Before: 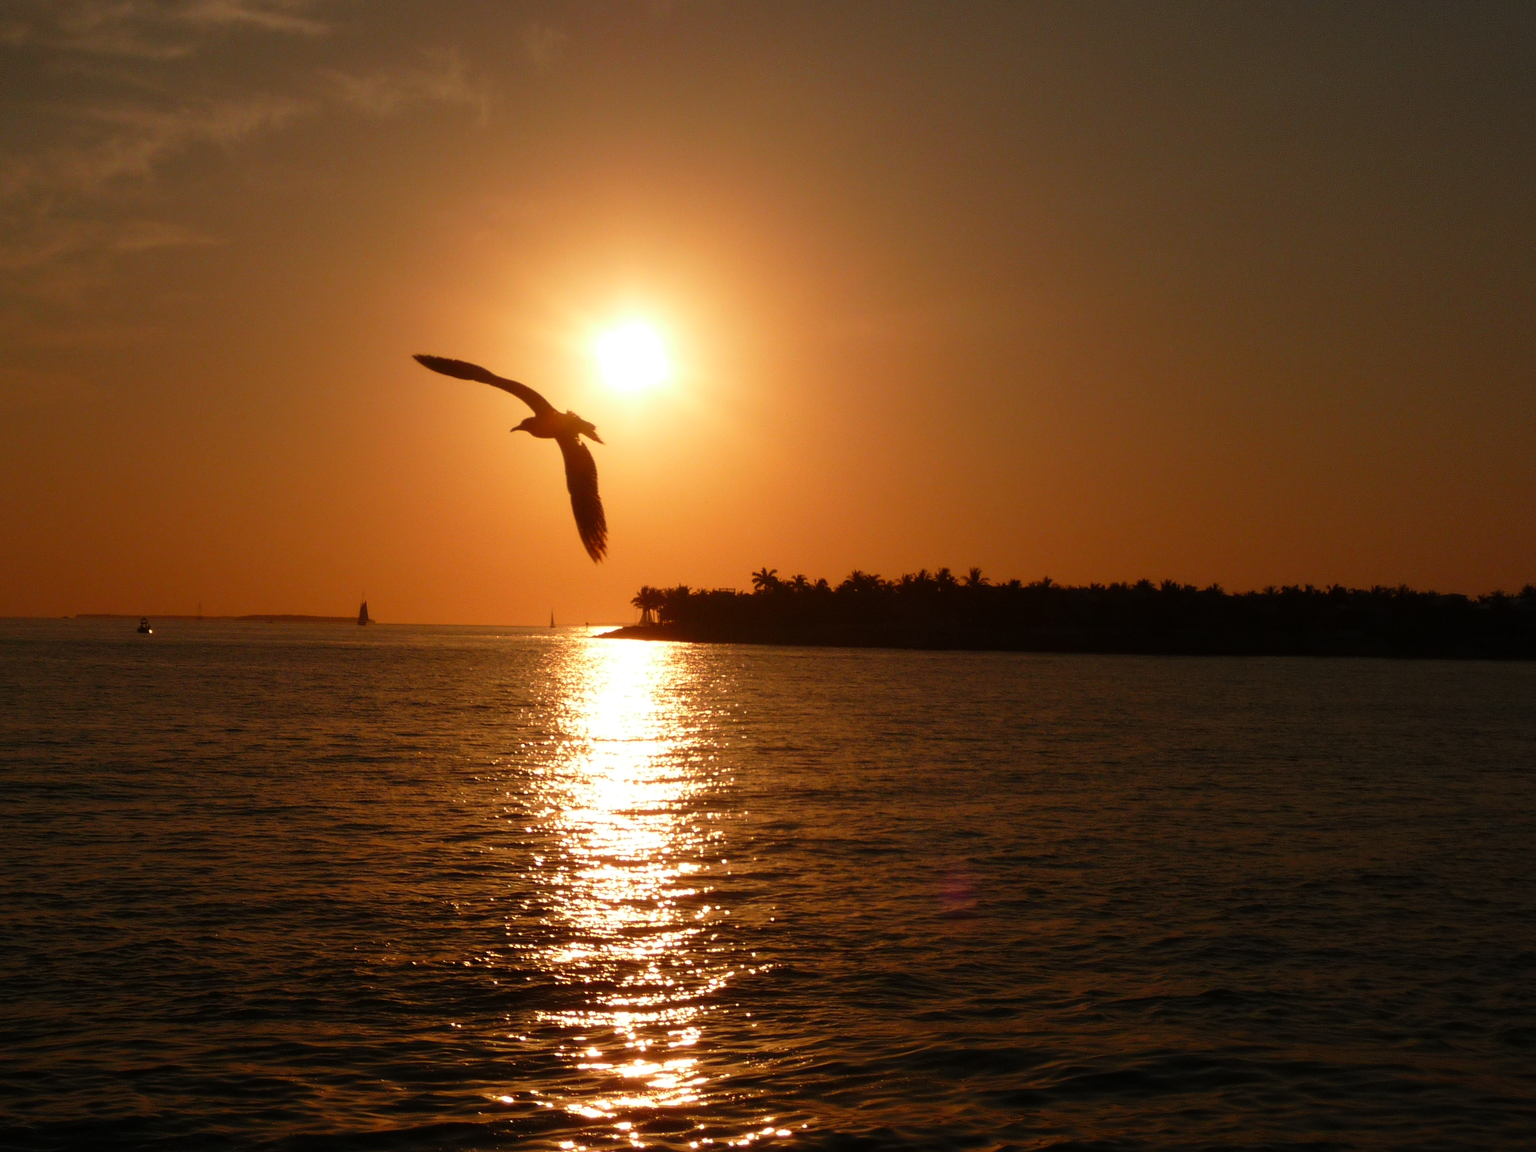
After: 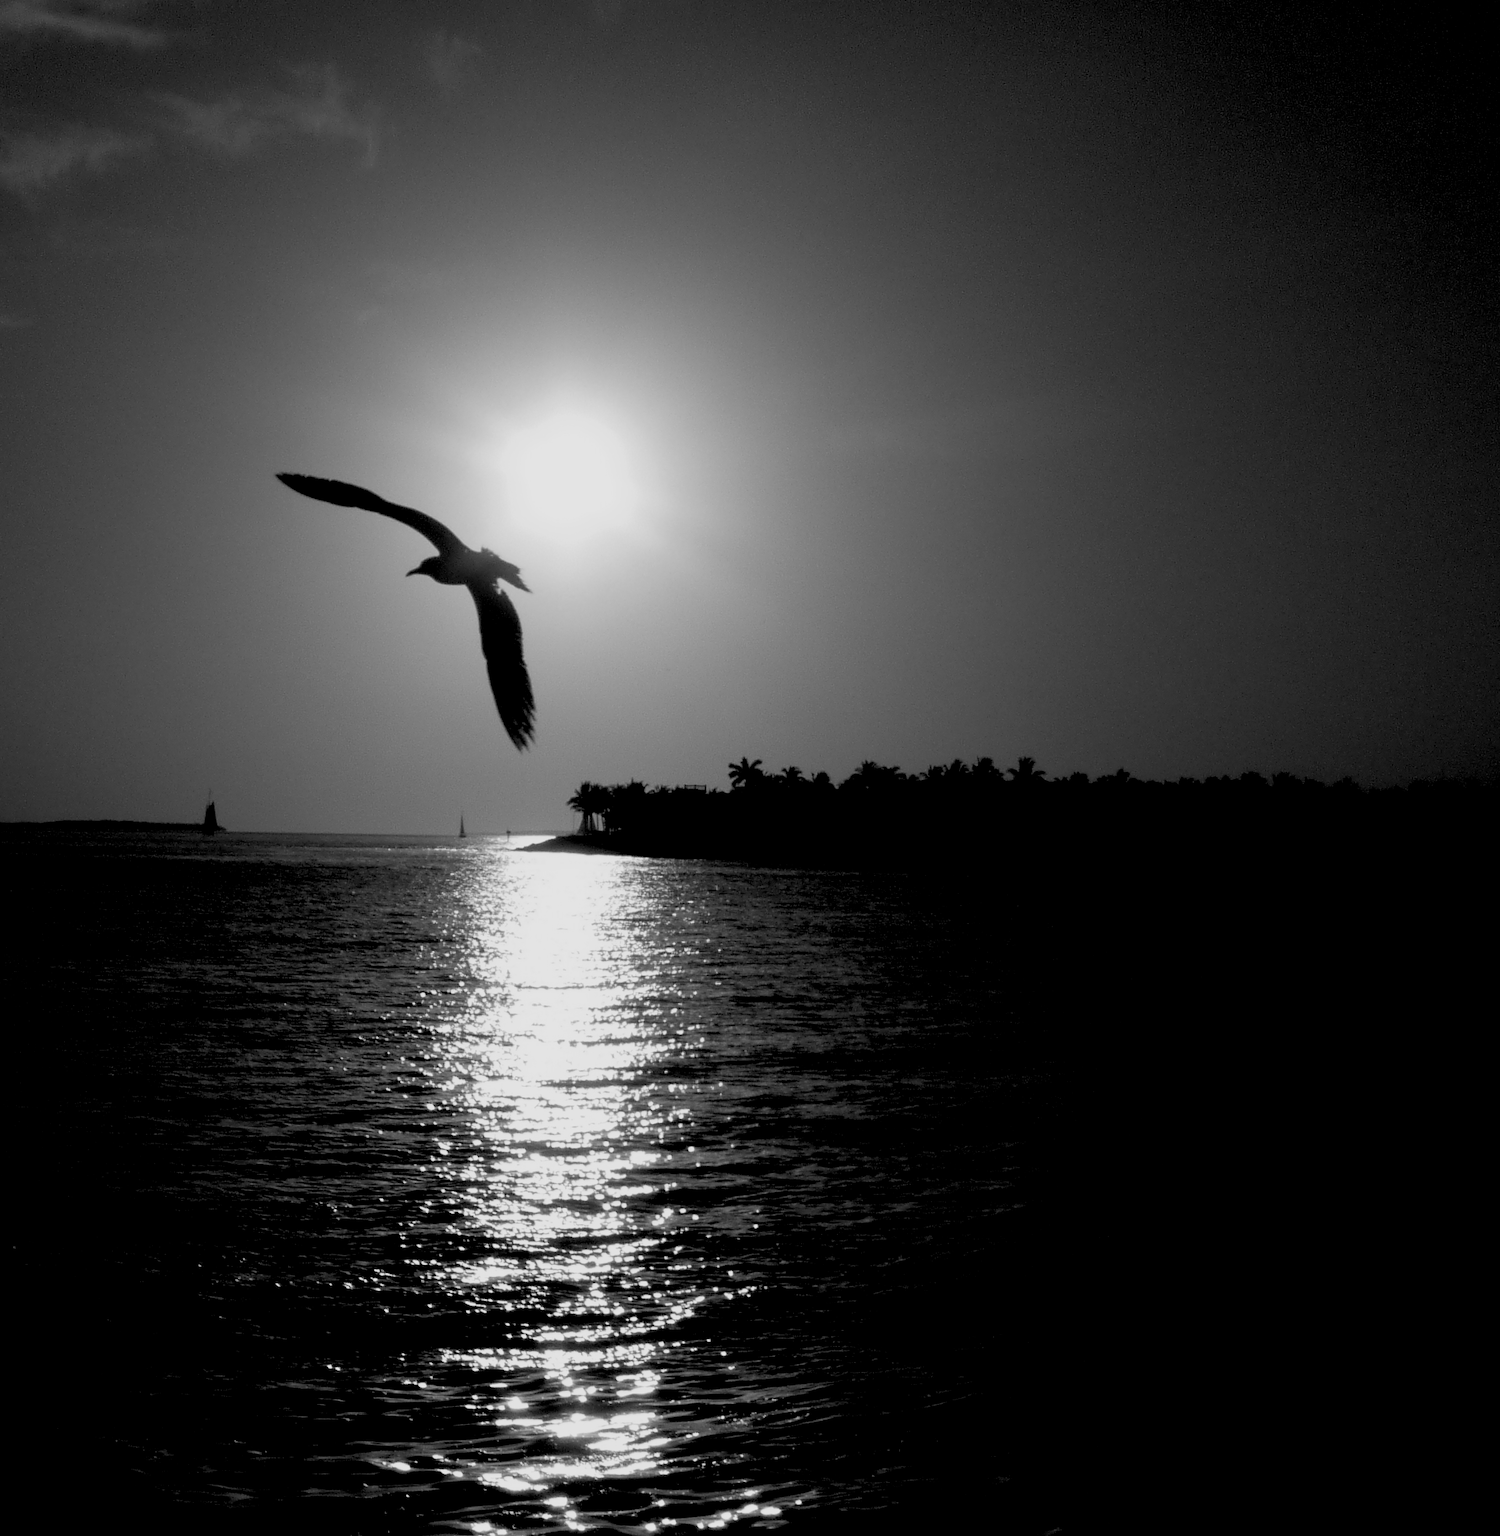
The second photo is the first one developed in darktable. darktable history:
rgb levels: levels [[0.034, 0.472, 0.904], [0, 0.5, 1], [0, 0.5, 1]]
exposure: exposure -0.492 EV, compensate highlight preservation false
monochrome: on, module defaults
crop: left 13.443%, right 13.31%
